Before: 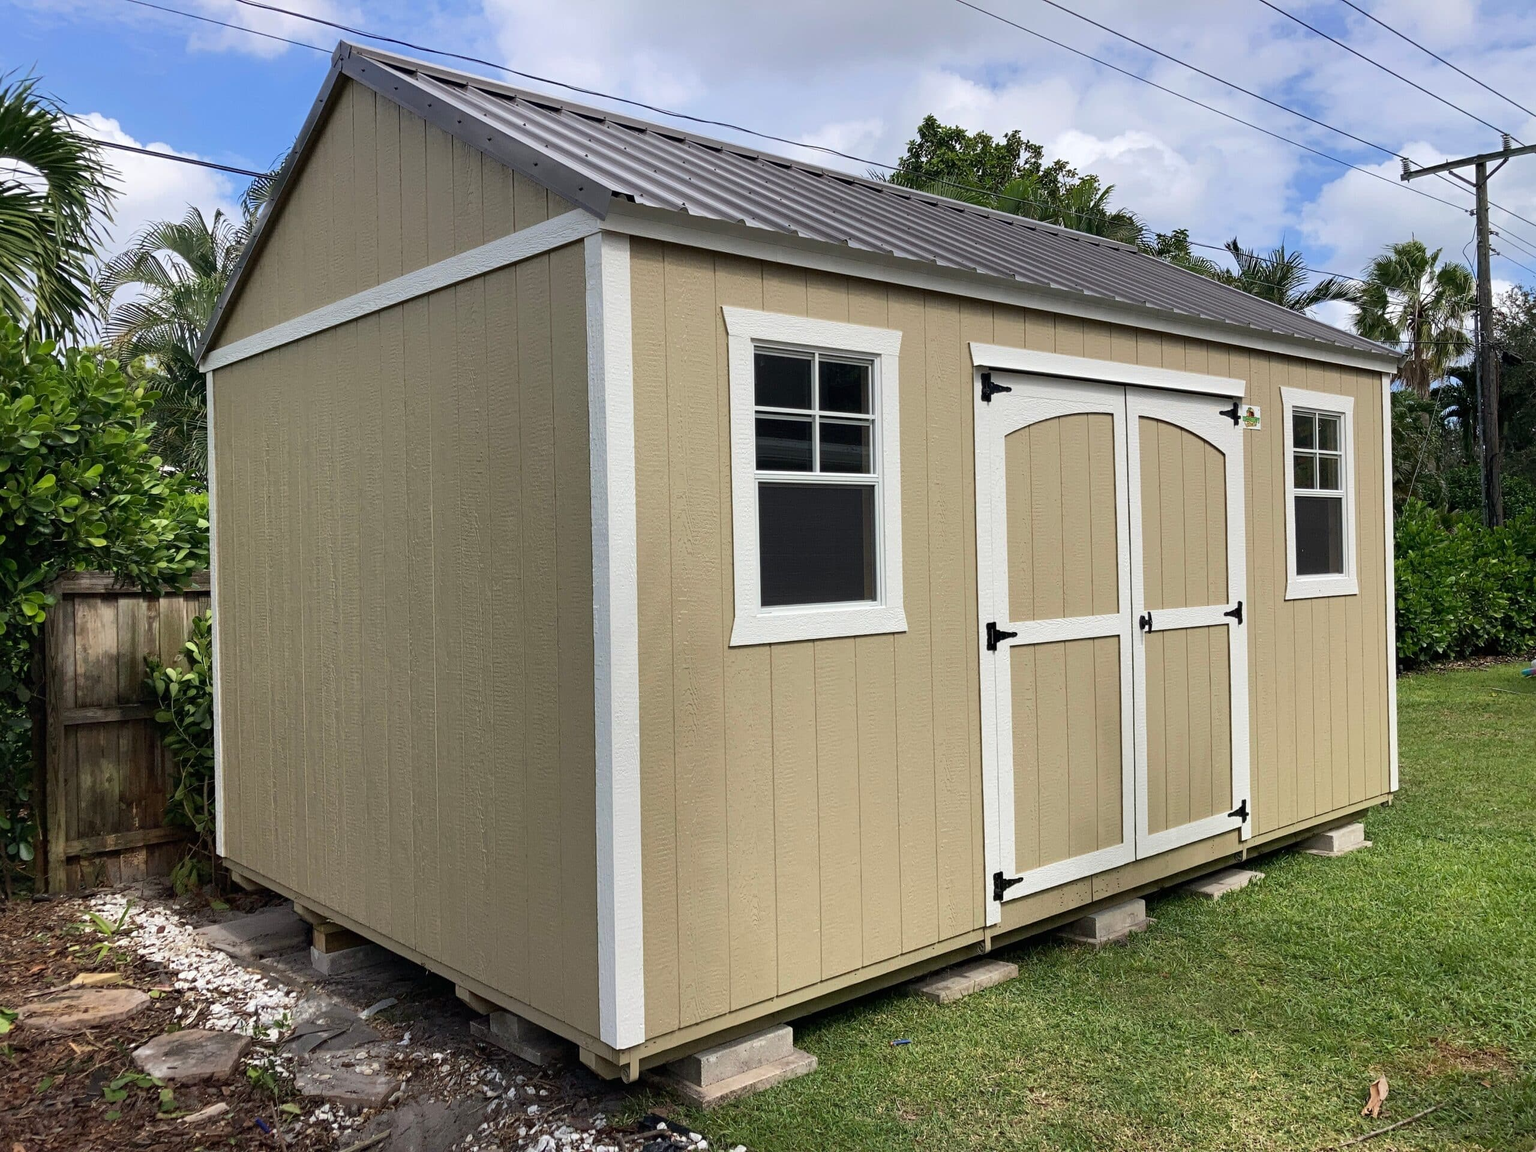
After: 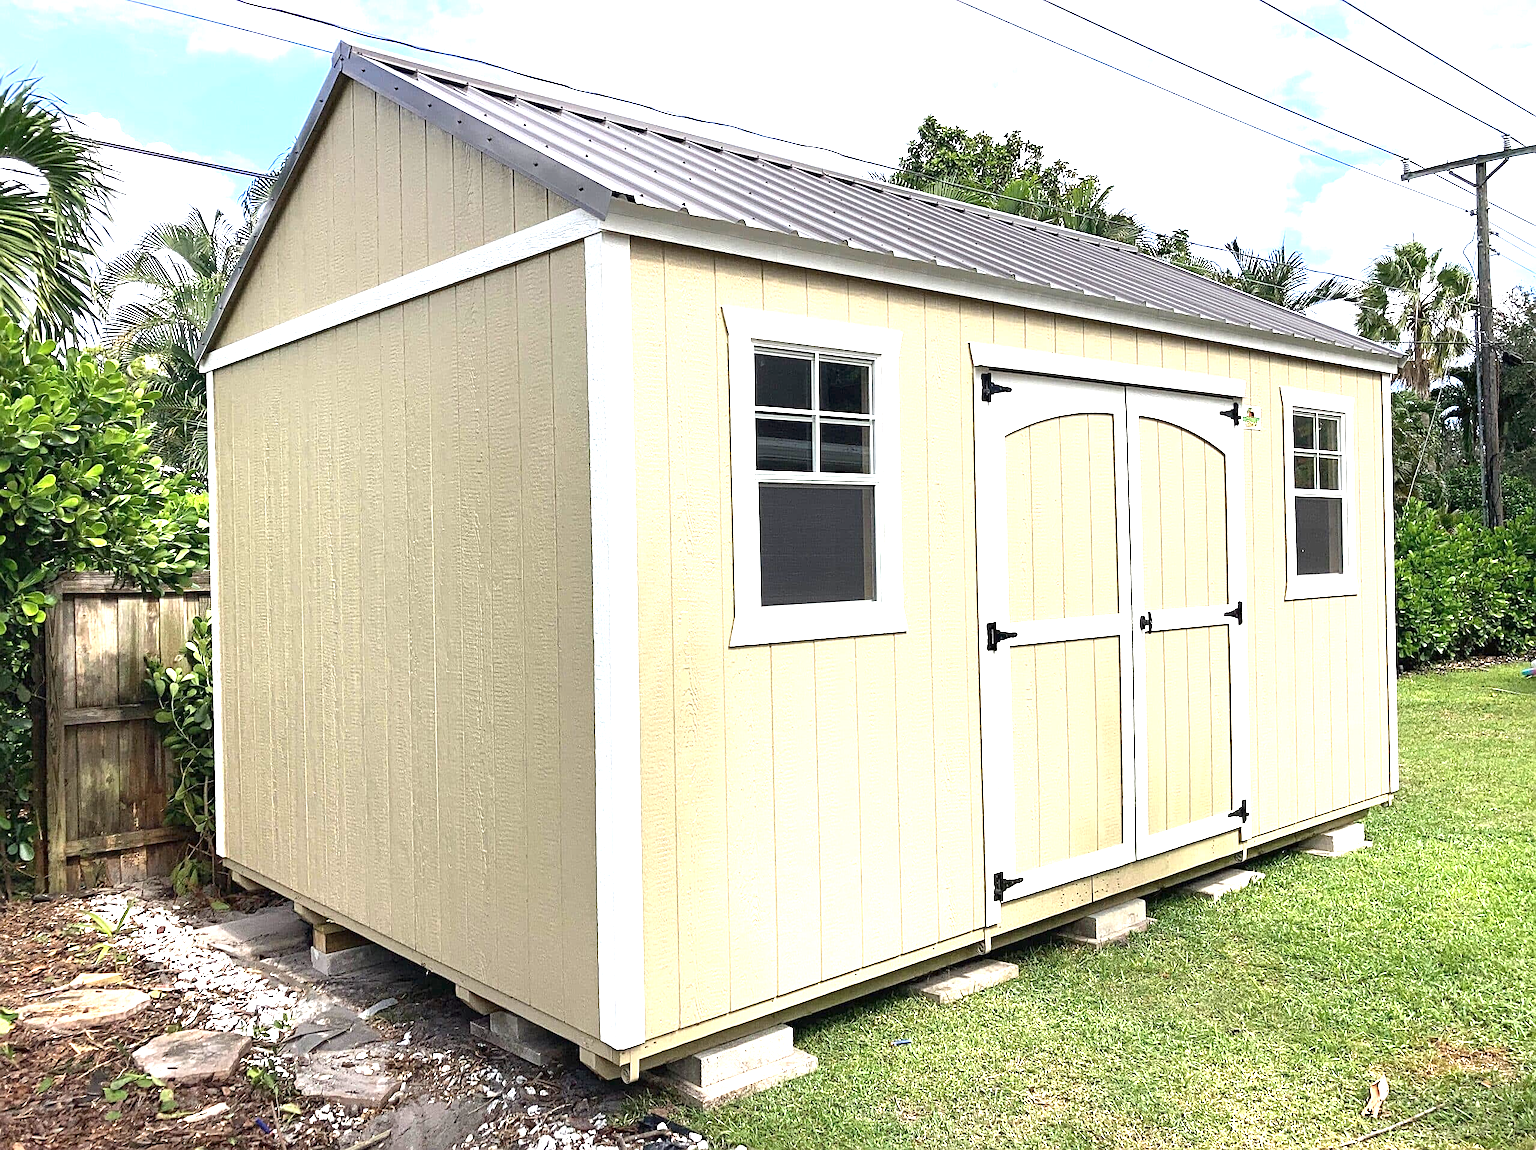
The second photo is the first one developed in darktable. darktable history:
crop: bottom 0.065%
sharpen: on, module defaults
contrast brightness saturation: saturation -0.052
exposure: black level correction 0, exposure 1.691 EV, compensate highlight preservation false
